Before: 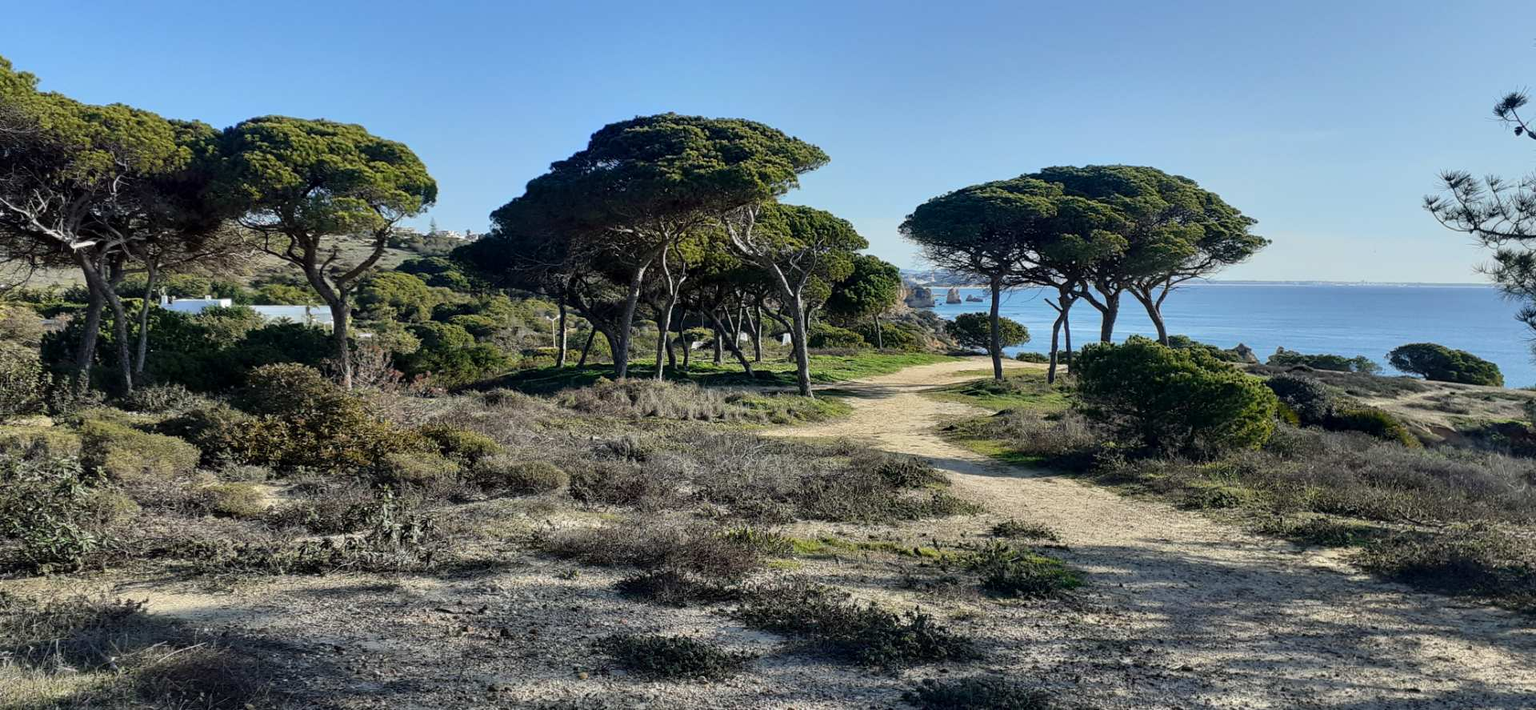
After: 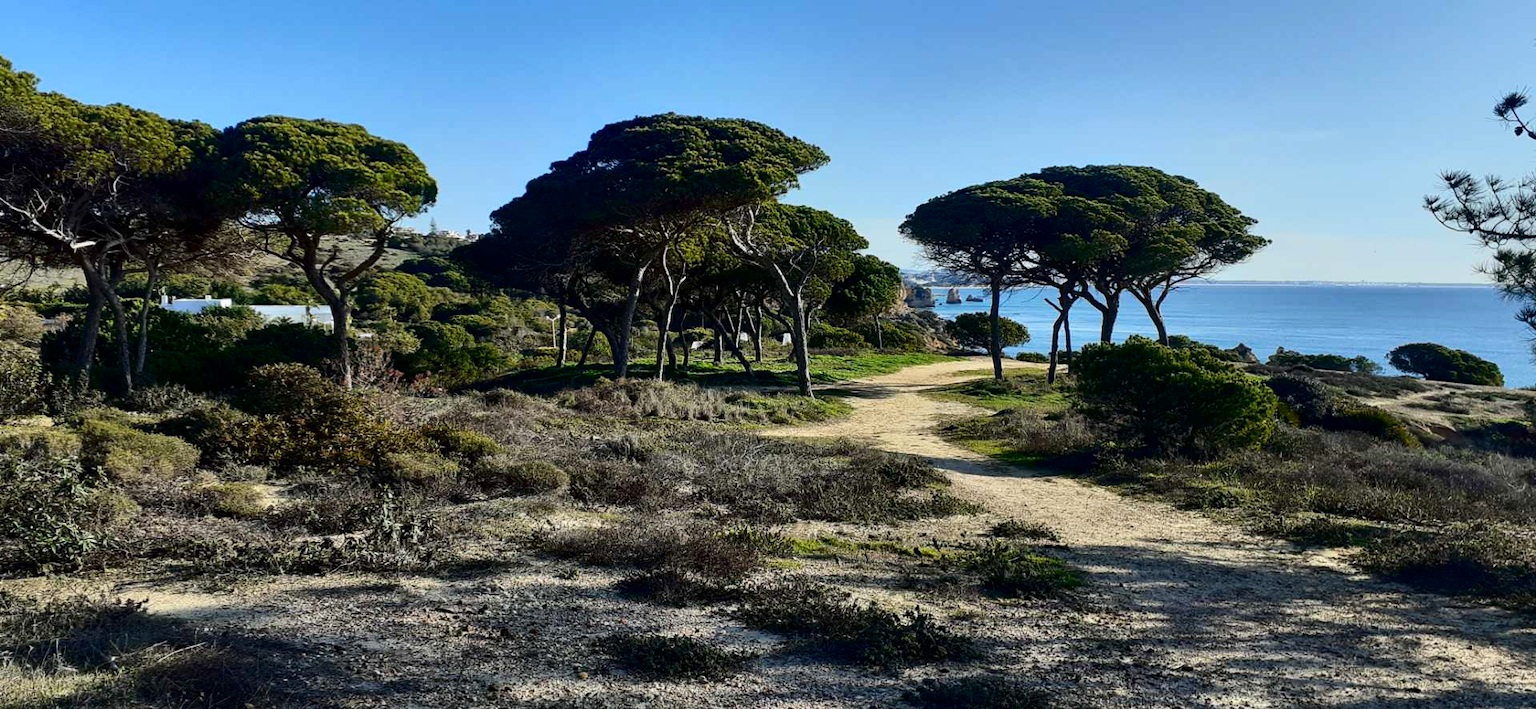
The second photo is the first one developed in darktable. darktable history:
contrast brightness saturation: contrast 0.19, brightness -0.11, saturation 0.21
rotate and perspective: automatic cropping original format, crop left 0, crop top 0
